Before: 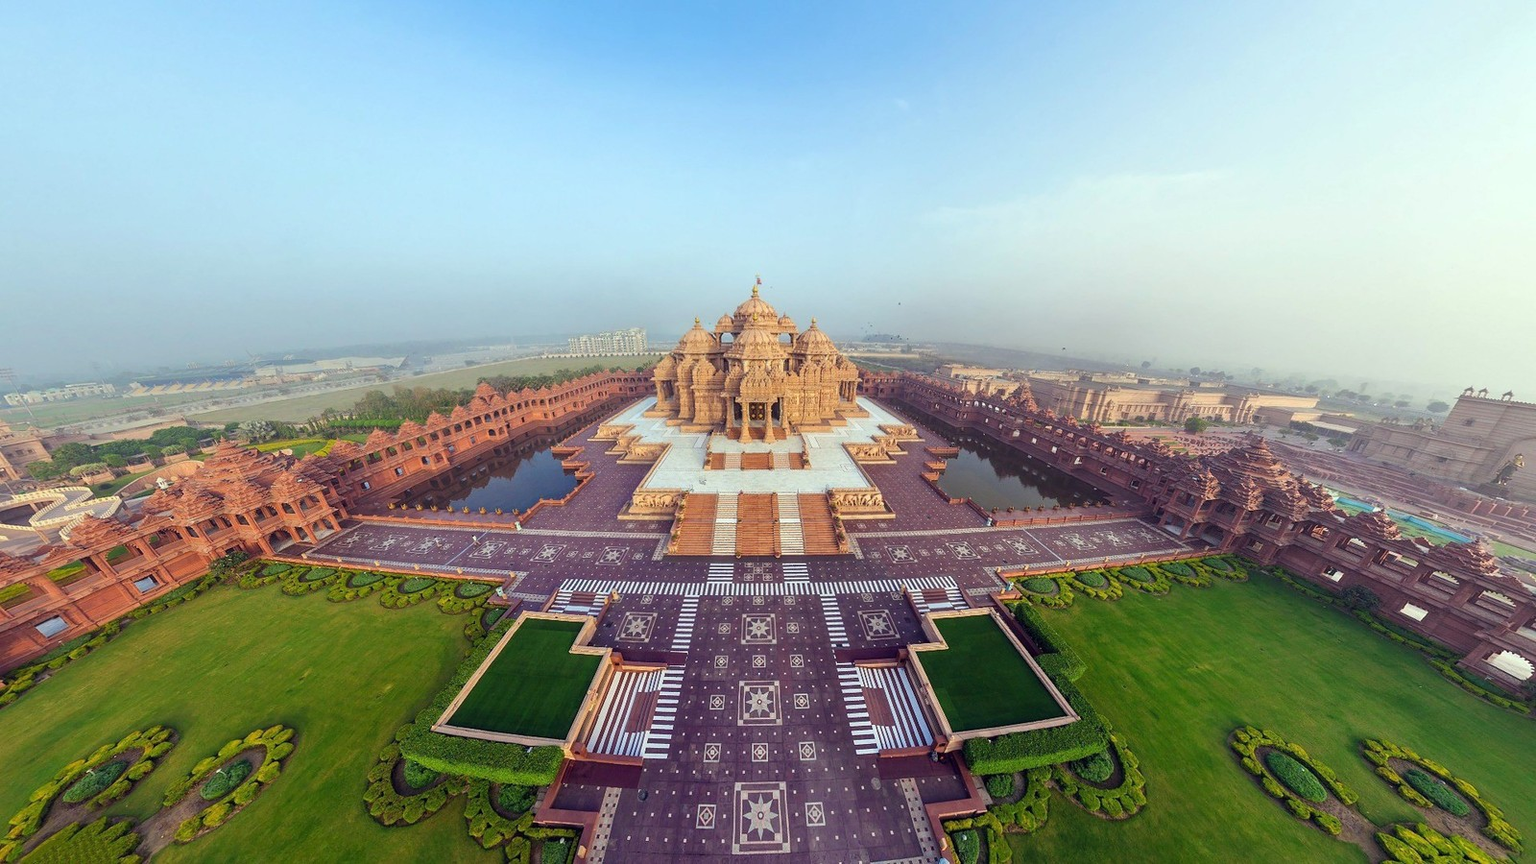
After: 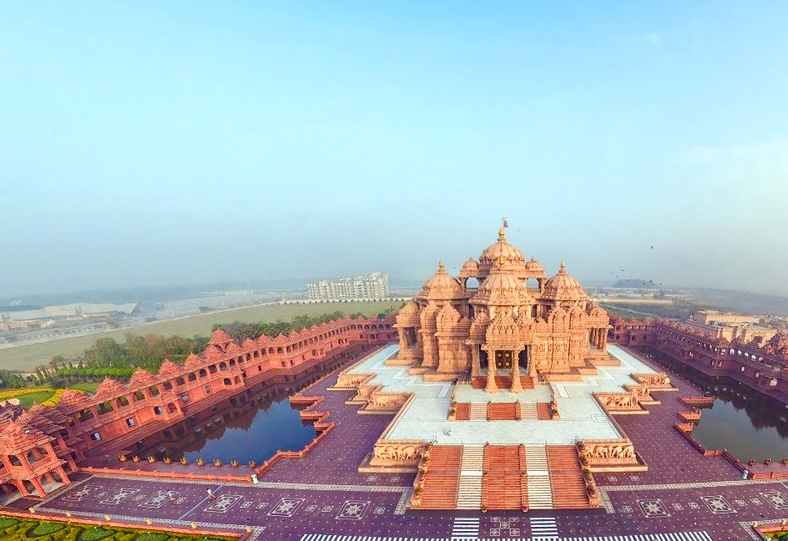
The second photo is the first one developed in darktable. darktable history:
crop: left 17.835%, top 7.675%, right 32.881%, bottom 32.213%
color zones: curves: ch1 [(0.309, 0.524) (0.41, 0.329) (0.508, 0.509)]; ch2 [(0.25, 0.457) (0.75, 0.5)]
color balance rgb: linear chroma grading › shadows 32%, linear chroma grading › global chroma -2%, linear chroma grading › mid-tones 4%, perceptual saturation grading › global saturation -2%, perceptual saturation grading › highlights -8%, perceptual saturation grading › mid-tones 8%, perceptual saturation grading › shadows 4%, perceptual brilliance grading › highlights 8%, perceptual brilliance grading › mid-tones 4%, perceptual brilliance grading › shadows 2%, global vibrance 16%, saturation formula JzAzBz (2021)
